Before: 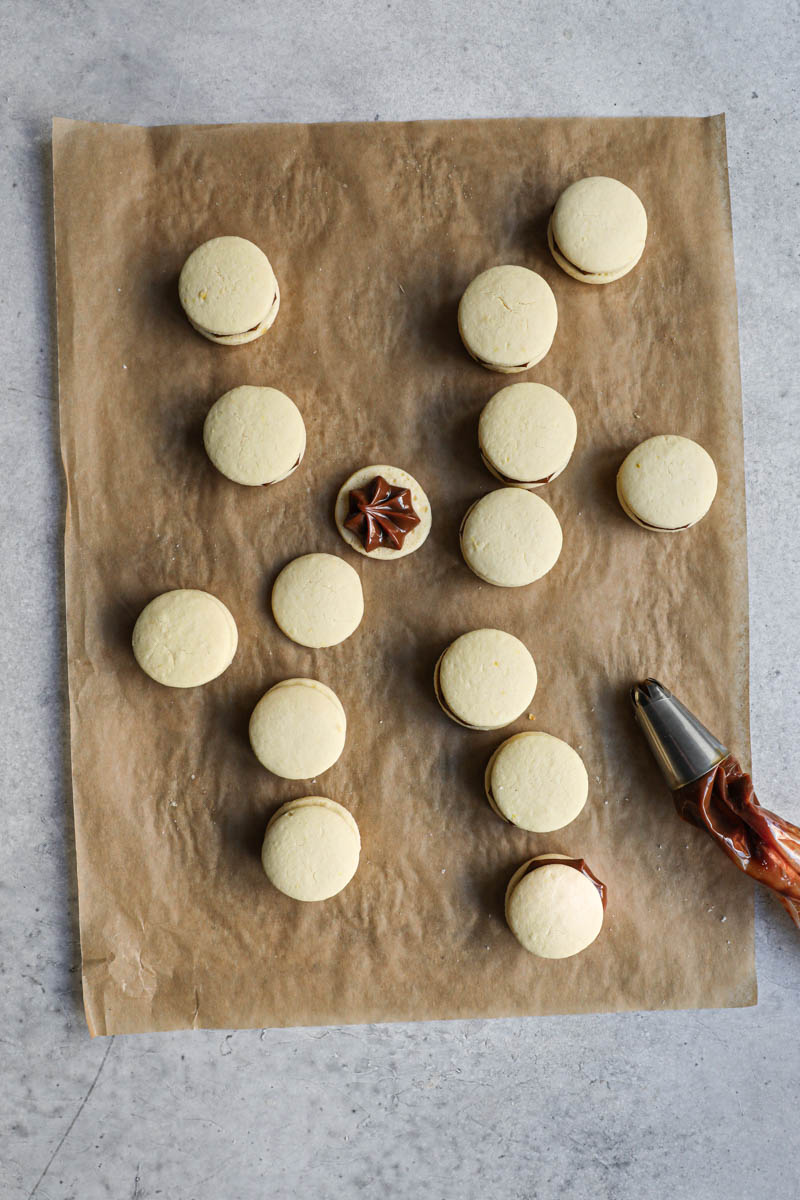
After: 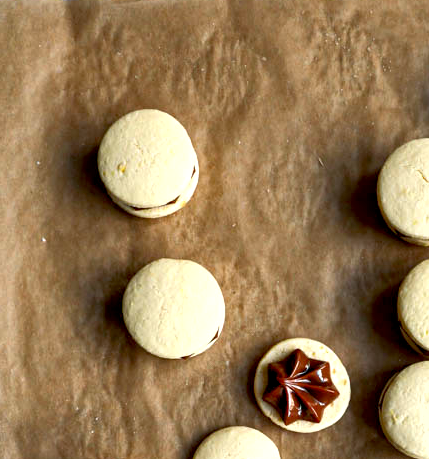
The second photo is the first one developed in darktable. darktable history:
crop: left 10.194%, top 10.649%, right 36.109%, bottom 51.033%
shadows and highlights: shadows 24.36, highlights -77.39, soften with gaussian
exposure: black level correction 0.012, exposure 0.694 EV, compensate highlight preservation false
